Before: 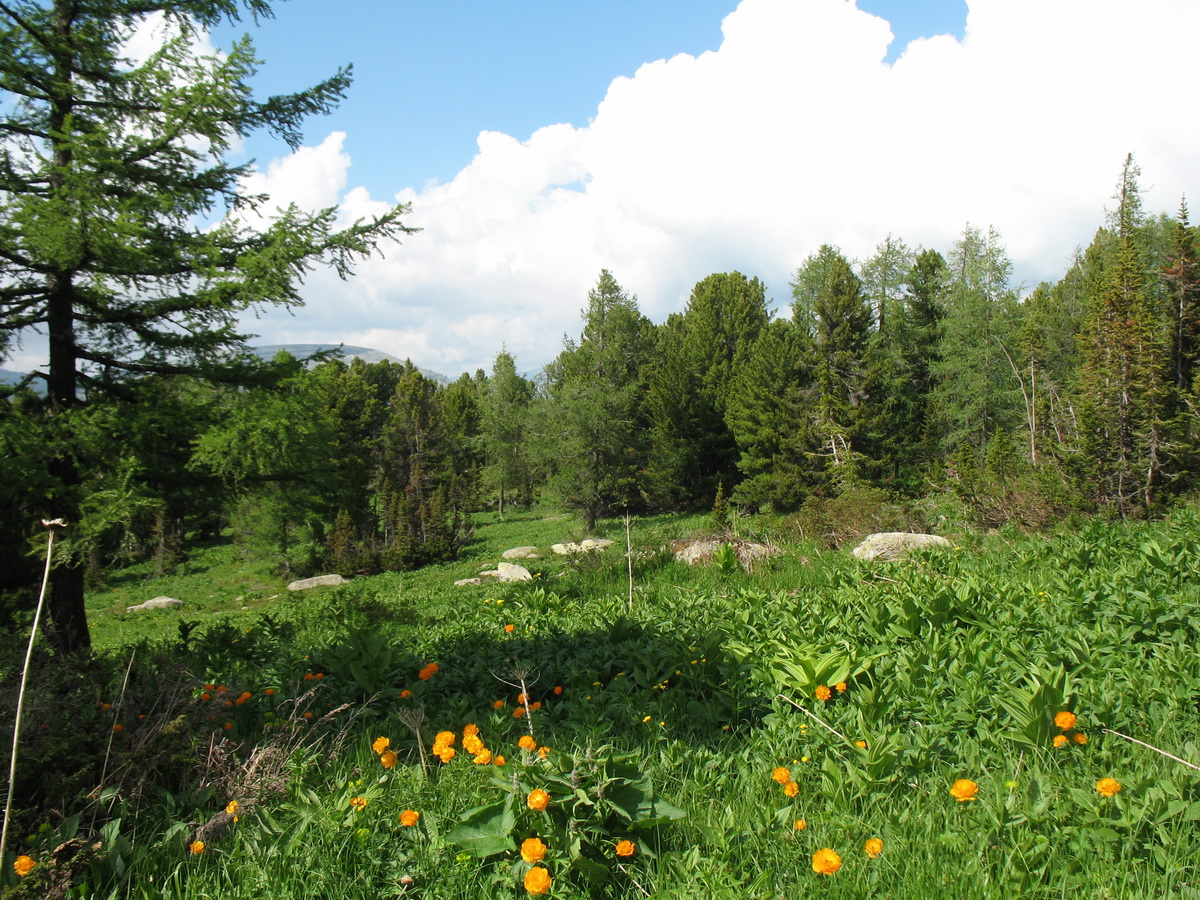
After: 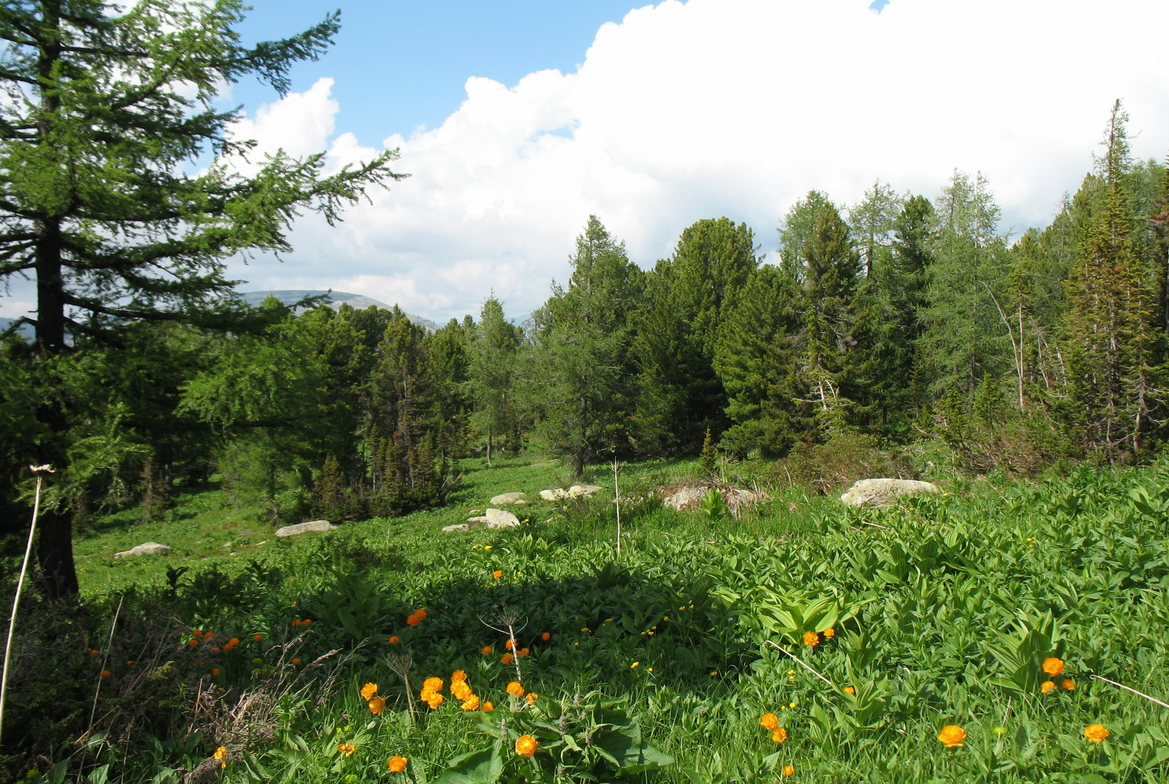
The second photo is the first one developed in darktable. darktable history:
crop: left 1.049%, top 6.094%, right 1.517%, bottom 6.743%
